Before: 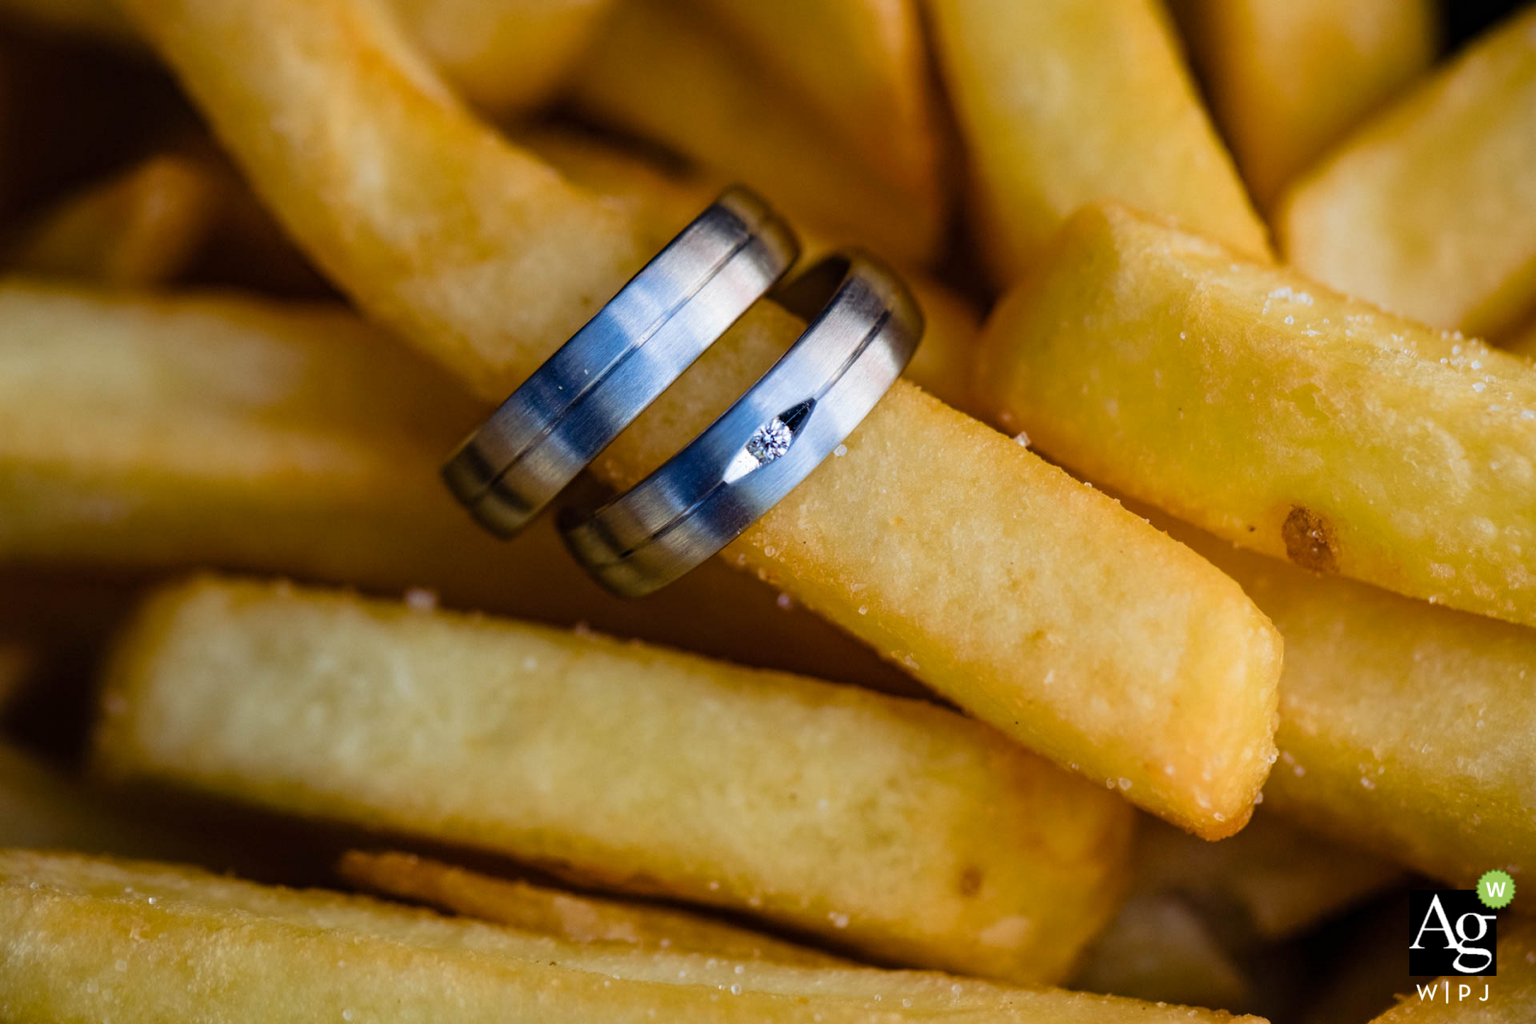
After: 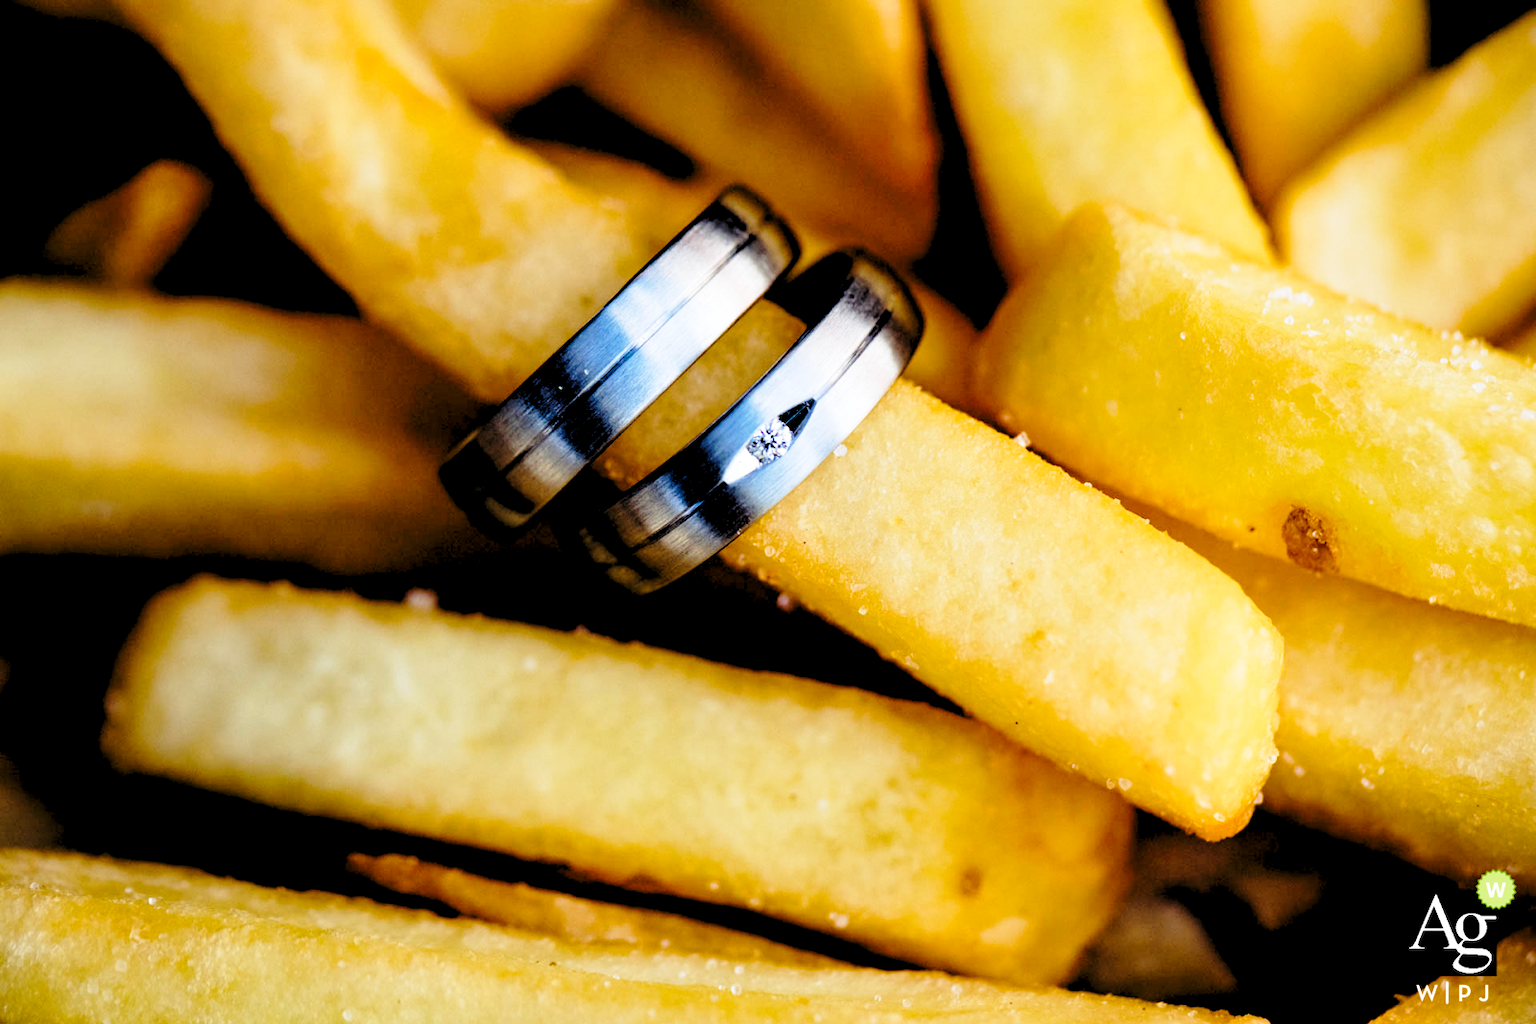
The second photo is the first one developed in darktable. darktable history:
rgb levels: levels [[0.029, 0.461, 0.922], [0, 0.5, 1], [0, 0.5, 1]]
base curve: curves: ch0 [(0, 0) (0.028, 0.03) (0.121, 0.232) (0.46, 0.748) (0.859, 0.968) (1, 1)], preserve colors none
